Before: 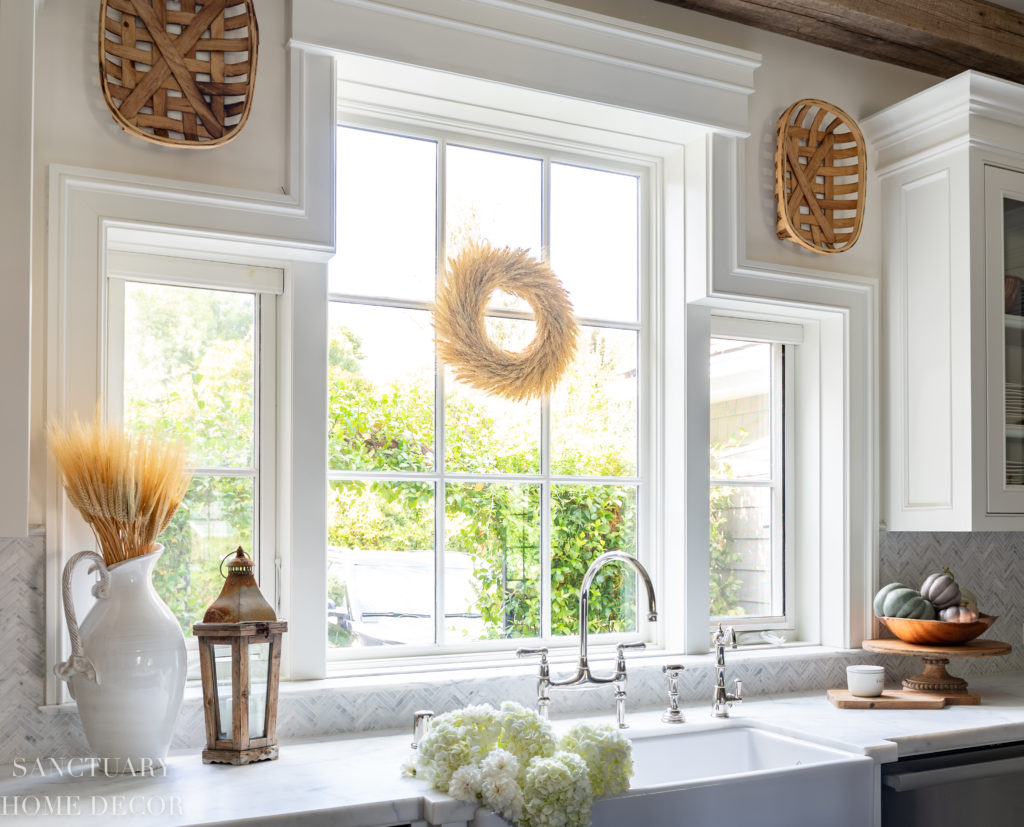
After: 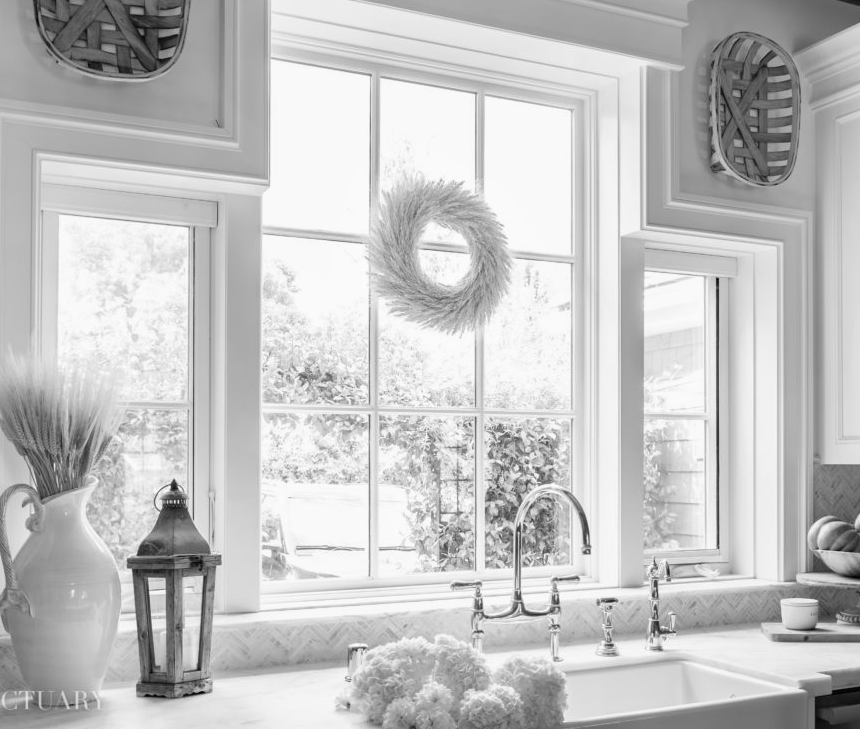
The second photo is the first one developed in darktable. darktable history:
crop: left 6.446%, top 8.188%, right 9.538%, bottom 3.548%
monochrome: a 32, b 64, size 2.3
